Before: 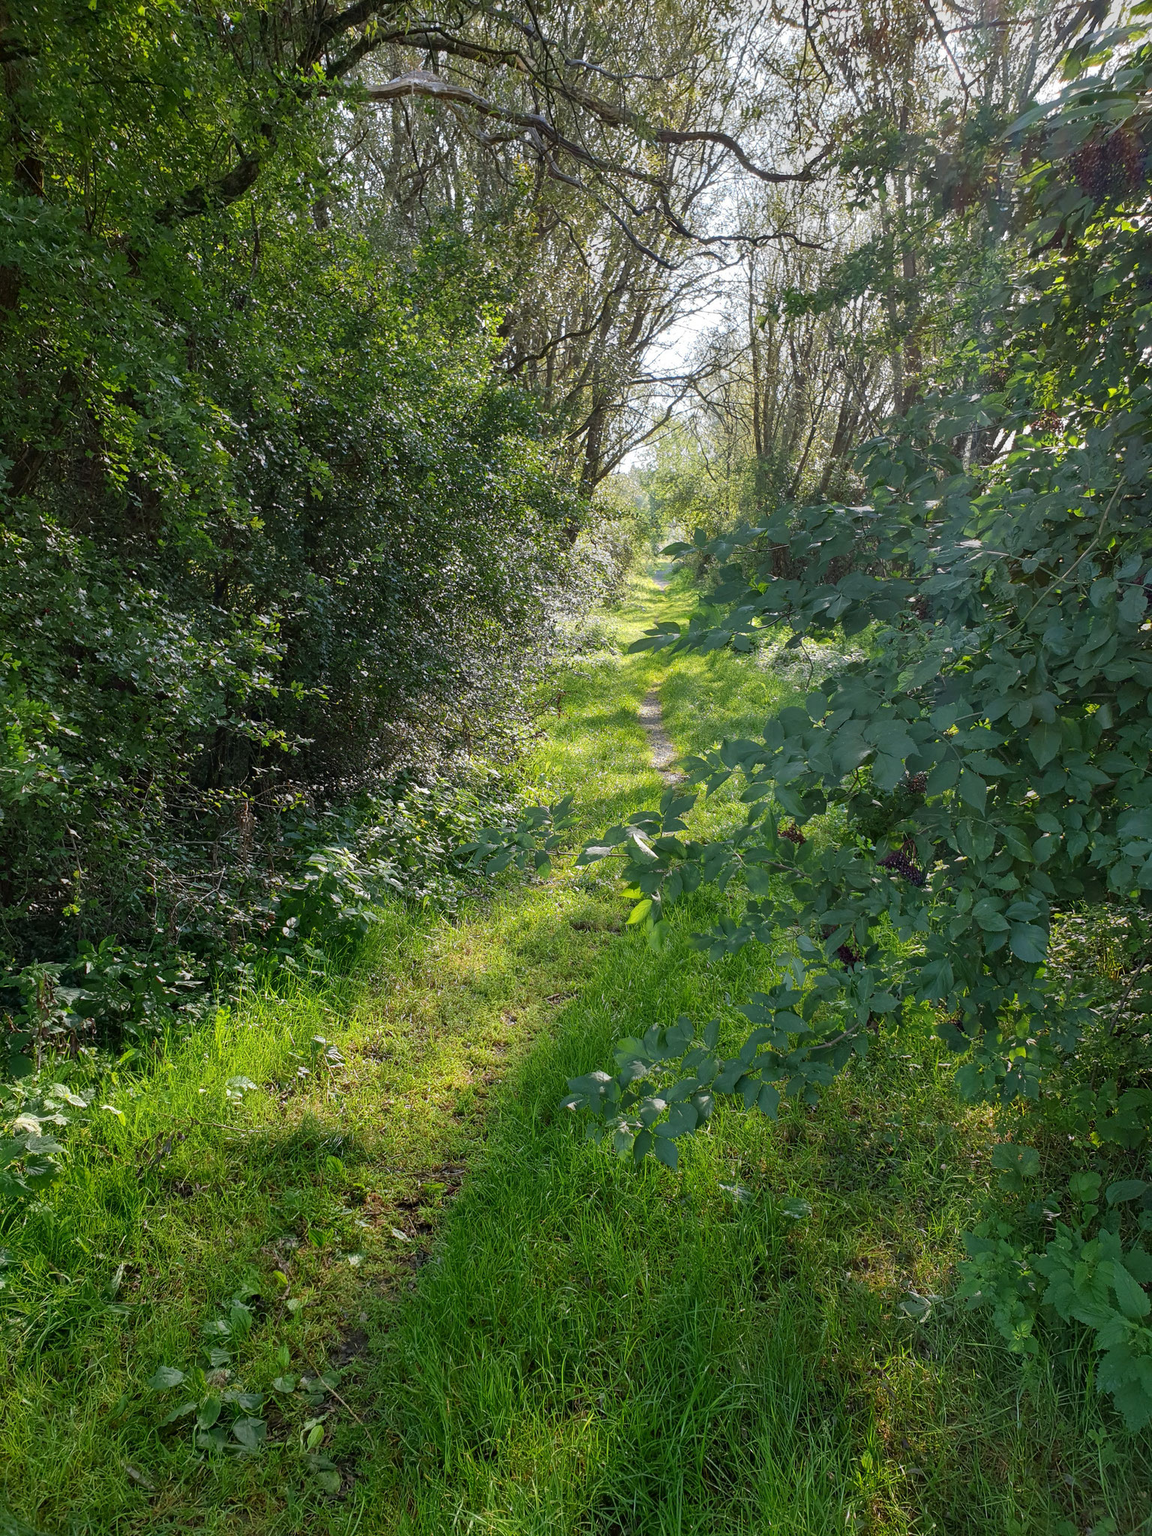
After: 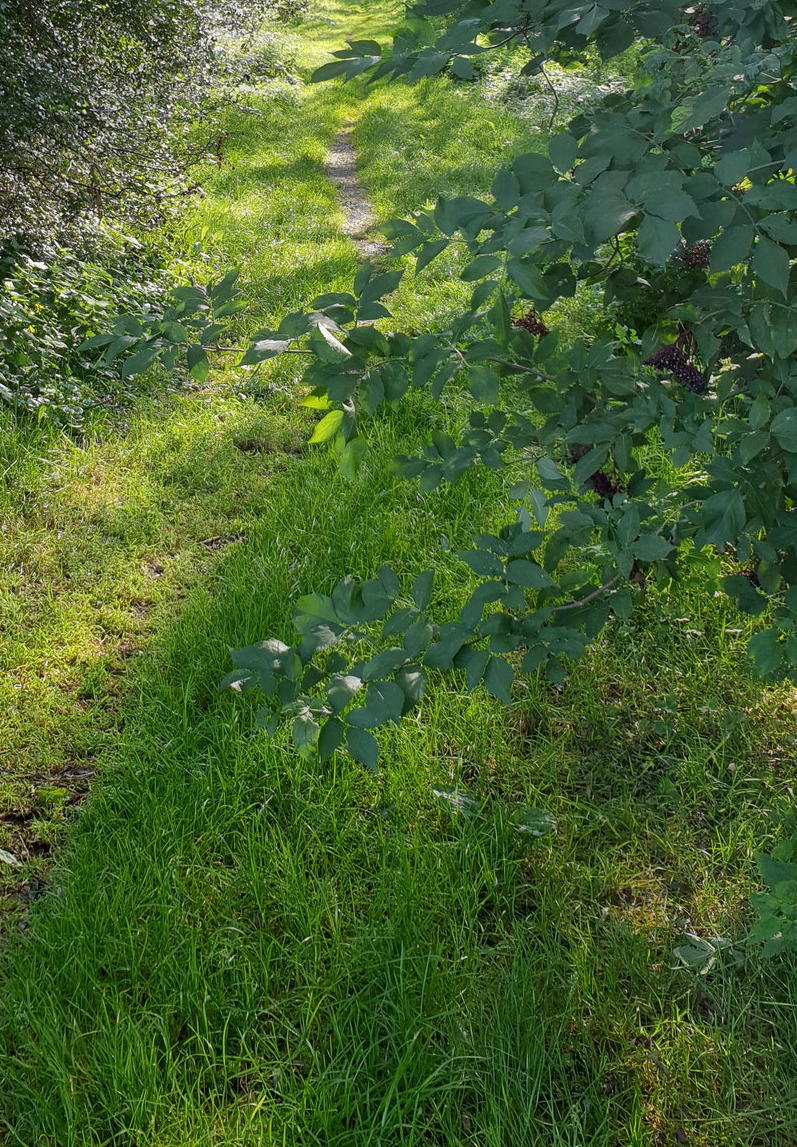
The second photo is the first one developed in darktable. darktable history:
crop: left 34.284%, top 38.535%, right 13.782%, bottom 5.438%
